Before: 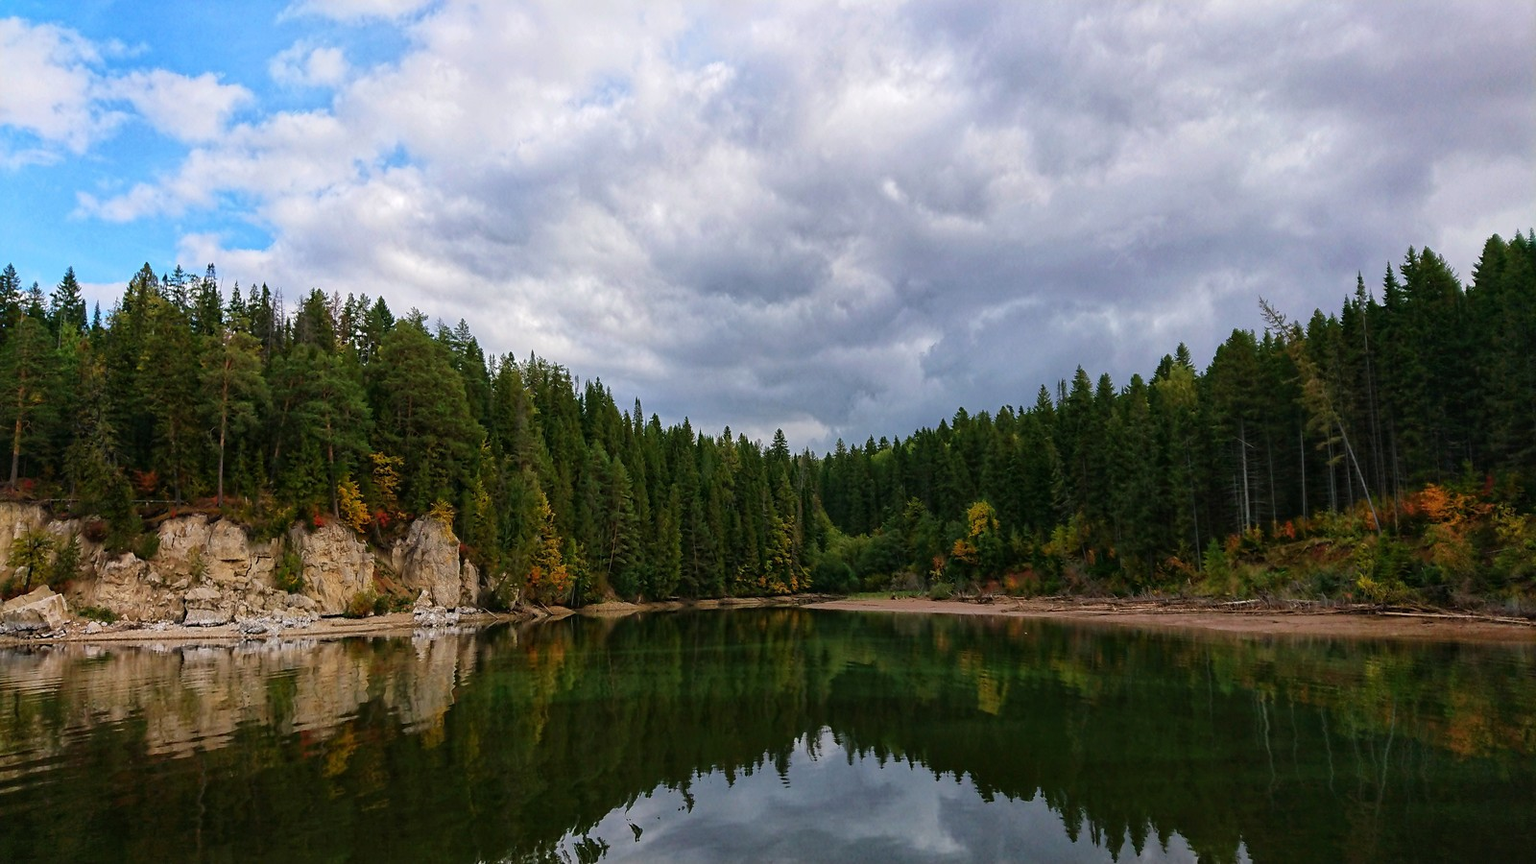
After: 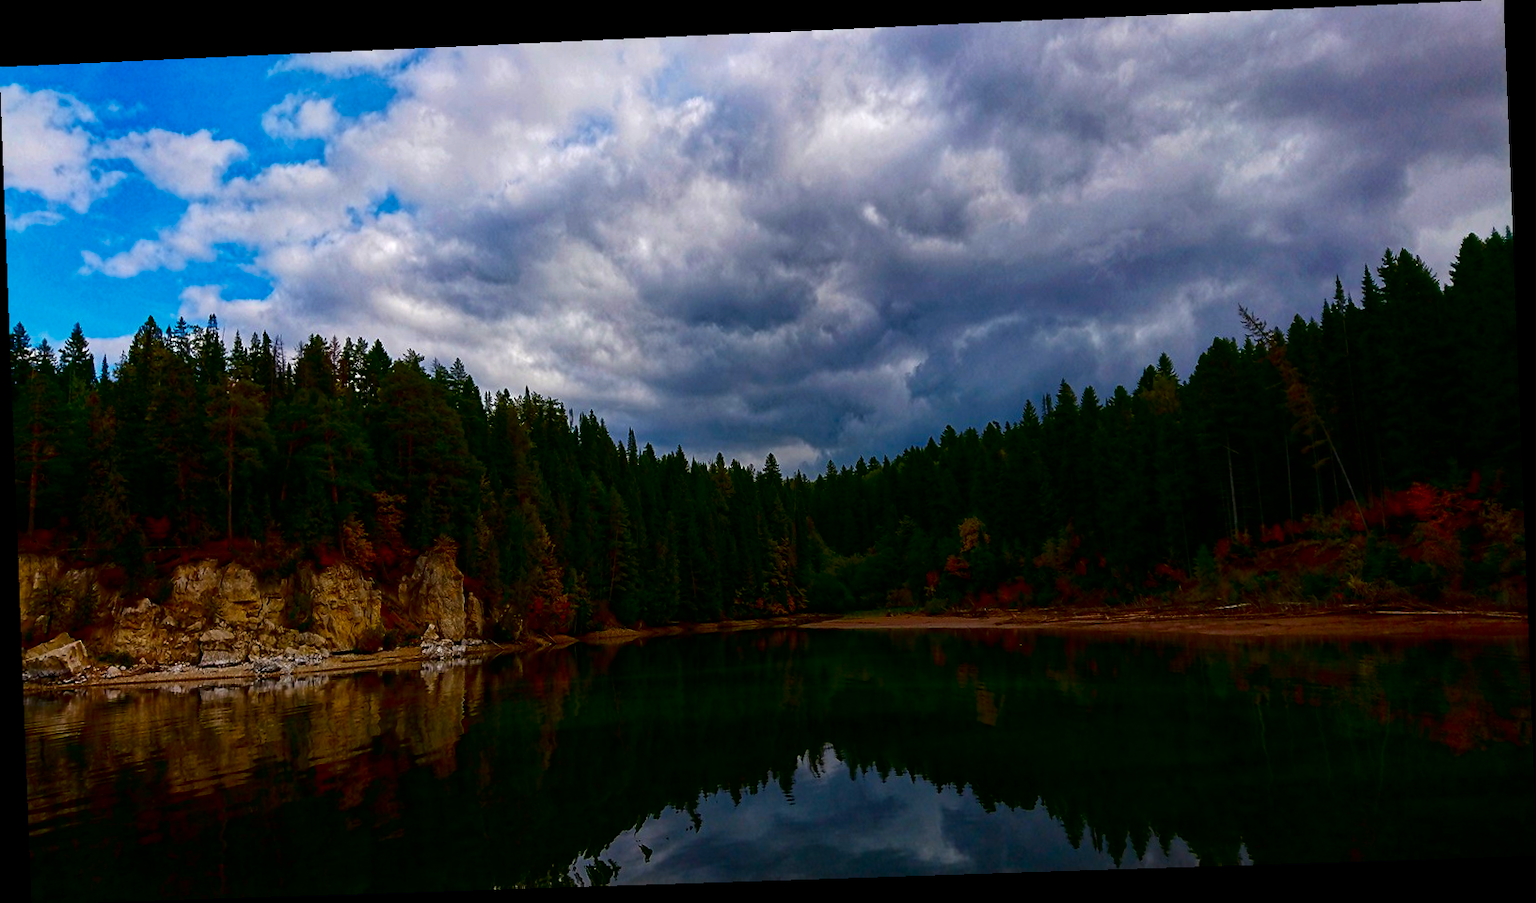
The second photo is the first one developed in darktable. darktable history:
rotate and perspective: rotation -2.22°, lens shift (horizontal) -0.022, automatic cropping off
color balance rgb: perceptual saturation grading › global saturation 25%, global vibrance 20%
contrast brightness saturation: contrast 0.09, brightness -0.59, saturation 0.17
